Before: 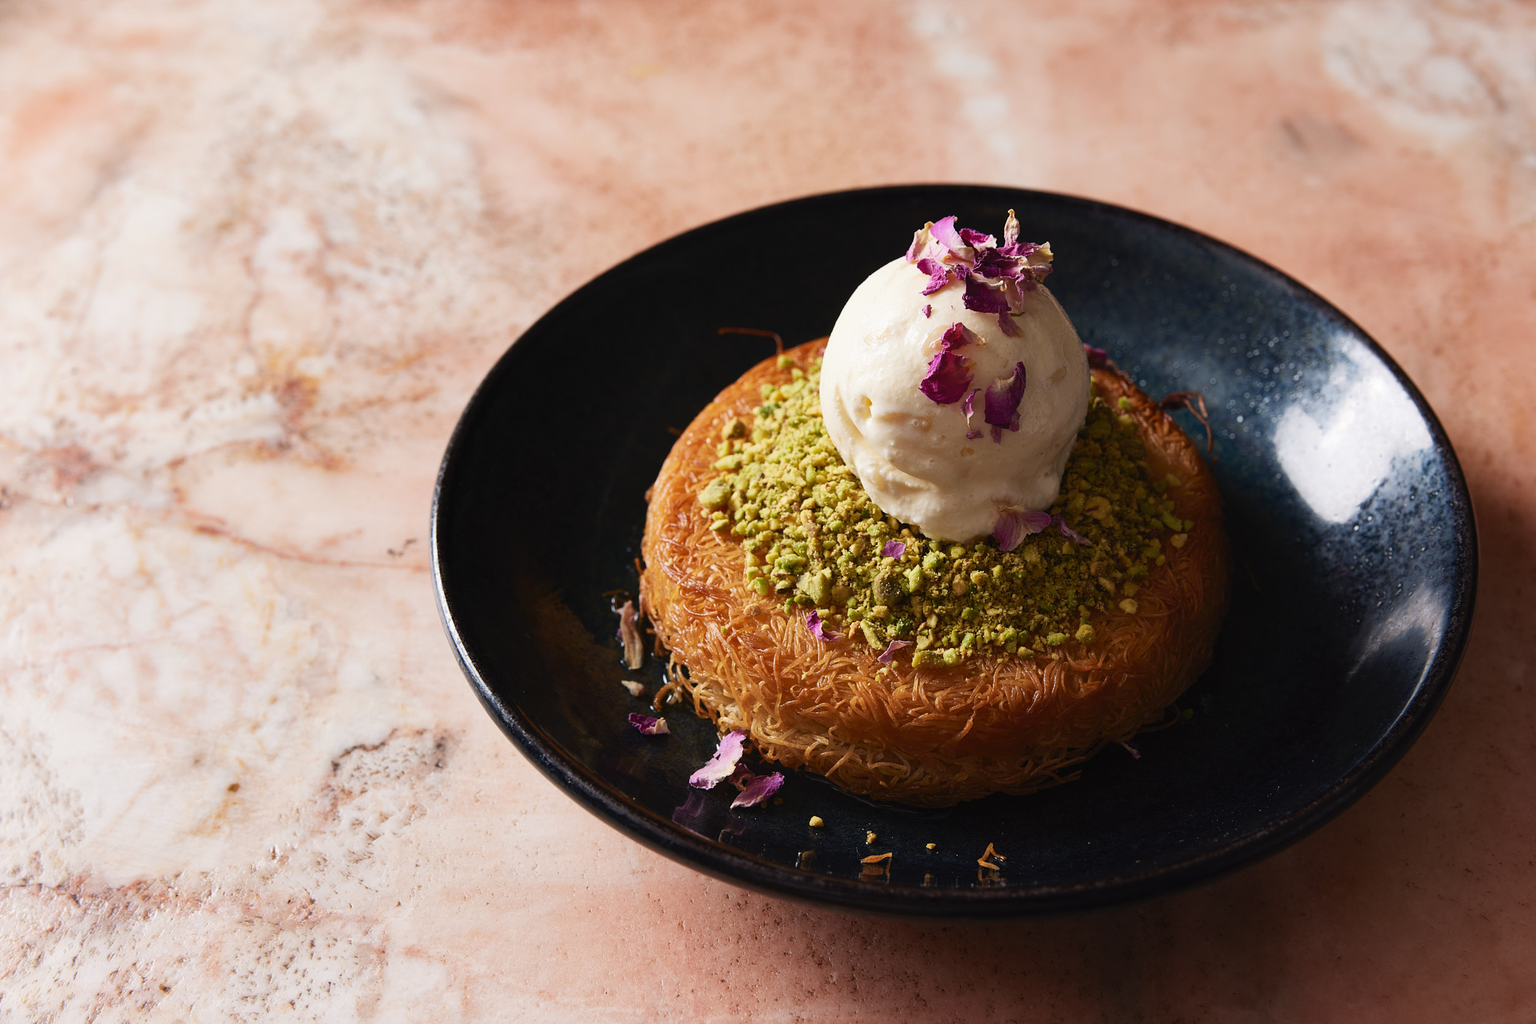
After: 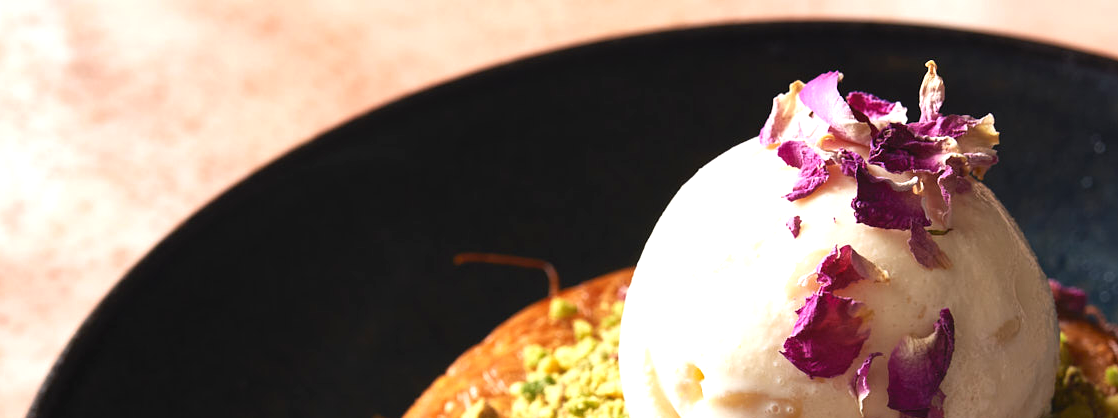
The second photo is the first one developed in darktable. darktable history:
crop: left 28.64%, top 16.832%, right 26.637%, bottom 58.055%
exposure: black level correction 0, exposure 0.7 EV, compensate exposure bias true, compensate highlight preservation false
